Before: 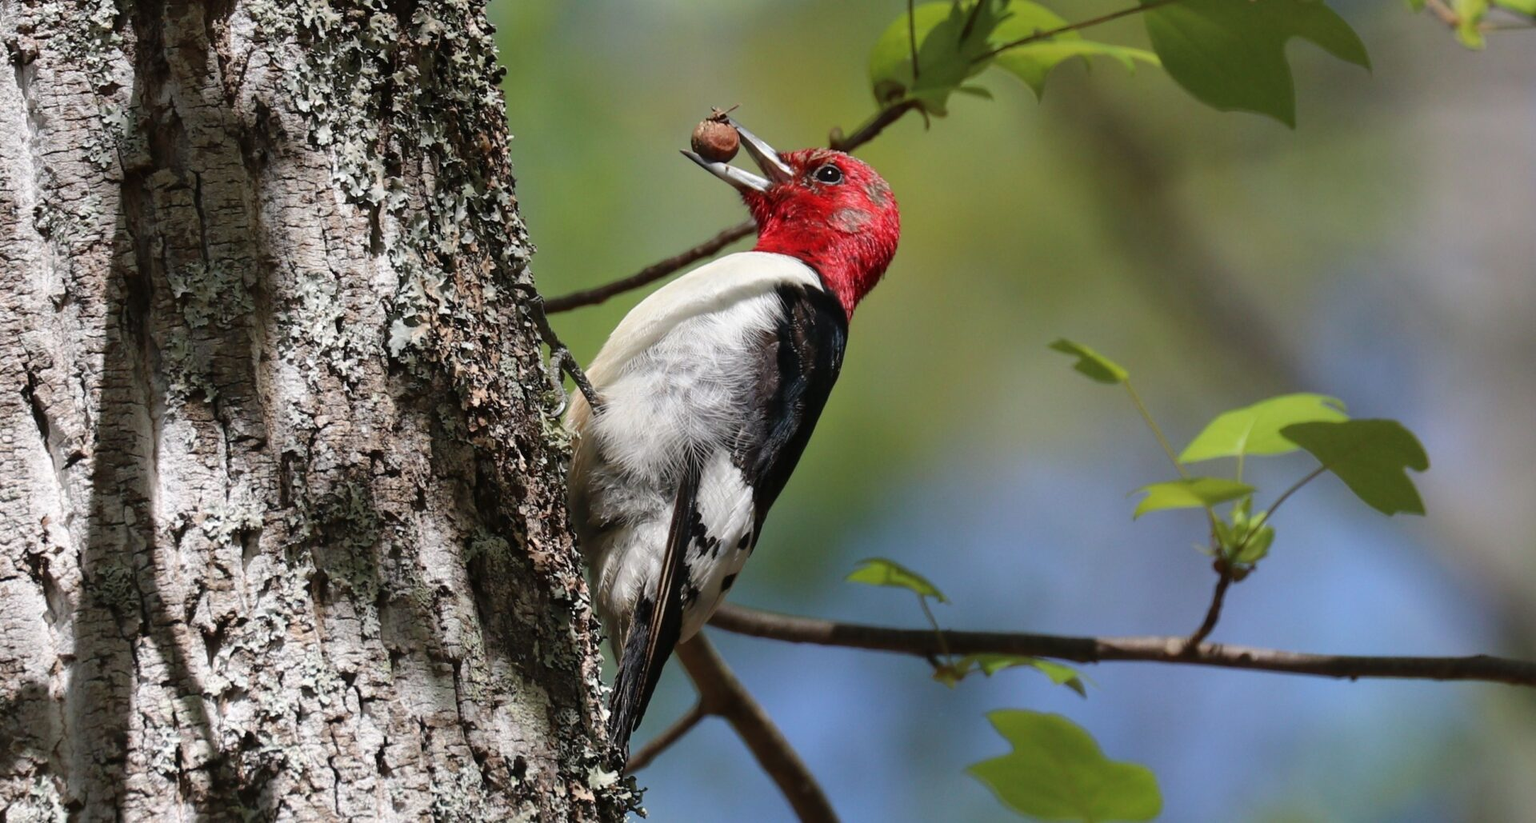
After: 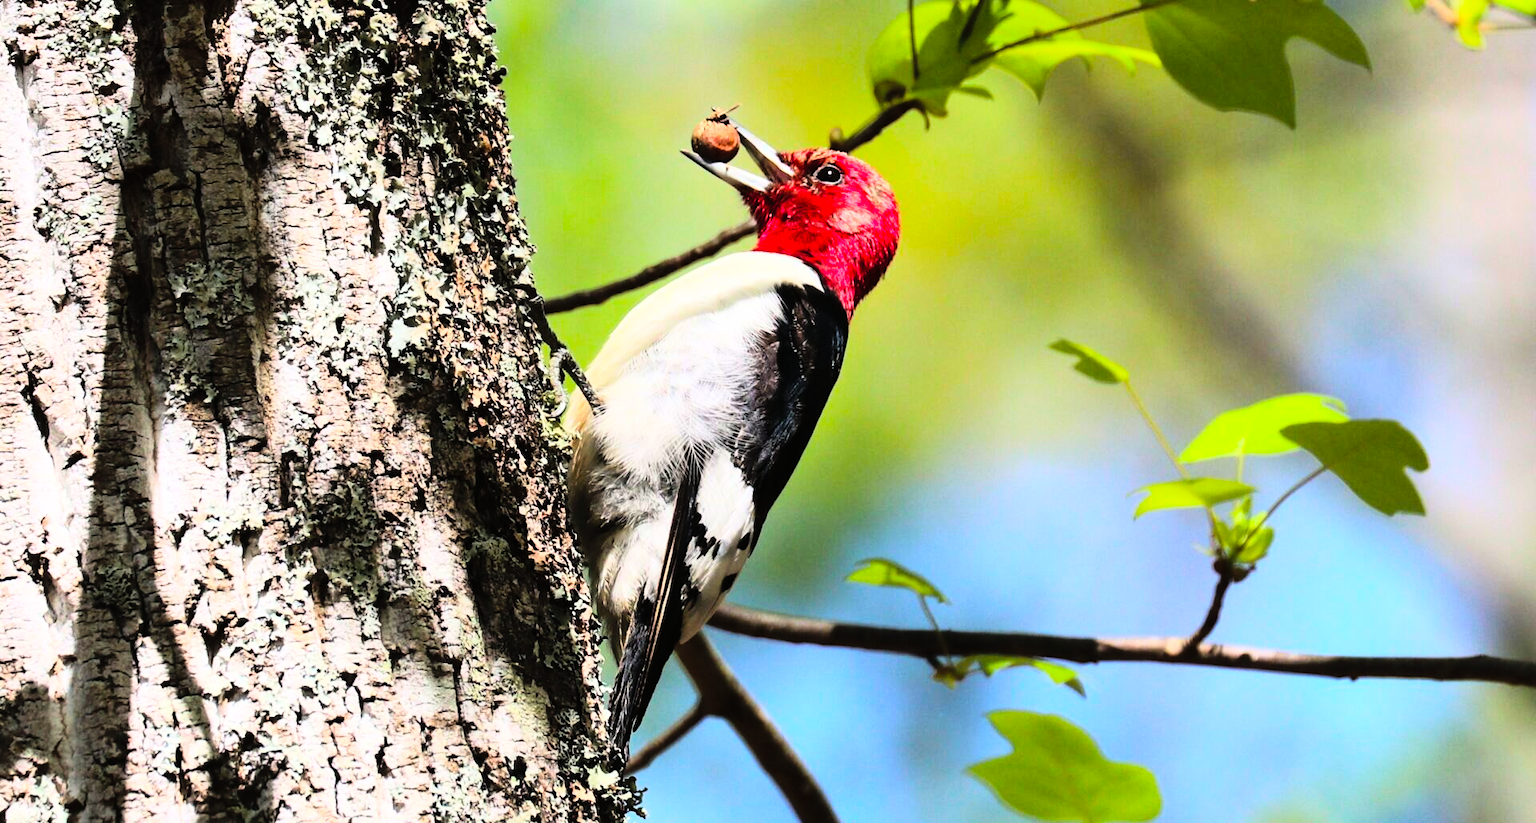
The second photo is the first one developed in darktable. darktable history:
contrast brightness saturation: brightness 0.09, saturation 0.19
base curve: preserve colors none
color balance rgb: perceptual saturation grading › global saturation 20%, global vibrance 20%
rgb curve: curves: ch0 [(0, 0) (0.21, 0.15) (0.24, 0.21) (0.5, 0.75) (0.75, 0.96) (0.89, 0.99) (1, 1)]; ch1 [(0, 0.02) (0.21, 0.13) (0.25, 0.2) (0.5, 0.67) (0.75, 0.9) (0.89, 0.97) (1, 1)]; ch2 [(0, 0.02) (0.21, 0.13) (0.25, 0.2) (0.5, 0.67) (0.75, 0.9) (0.89, 0.97) (1, 1)], compensate middle gray true
